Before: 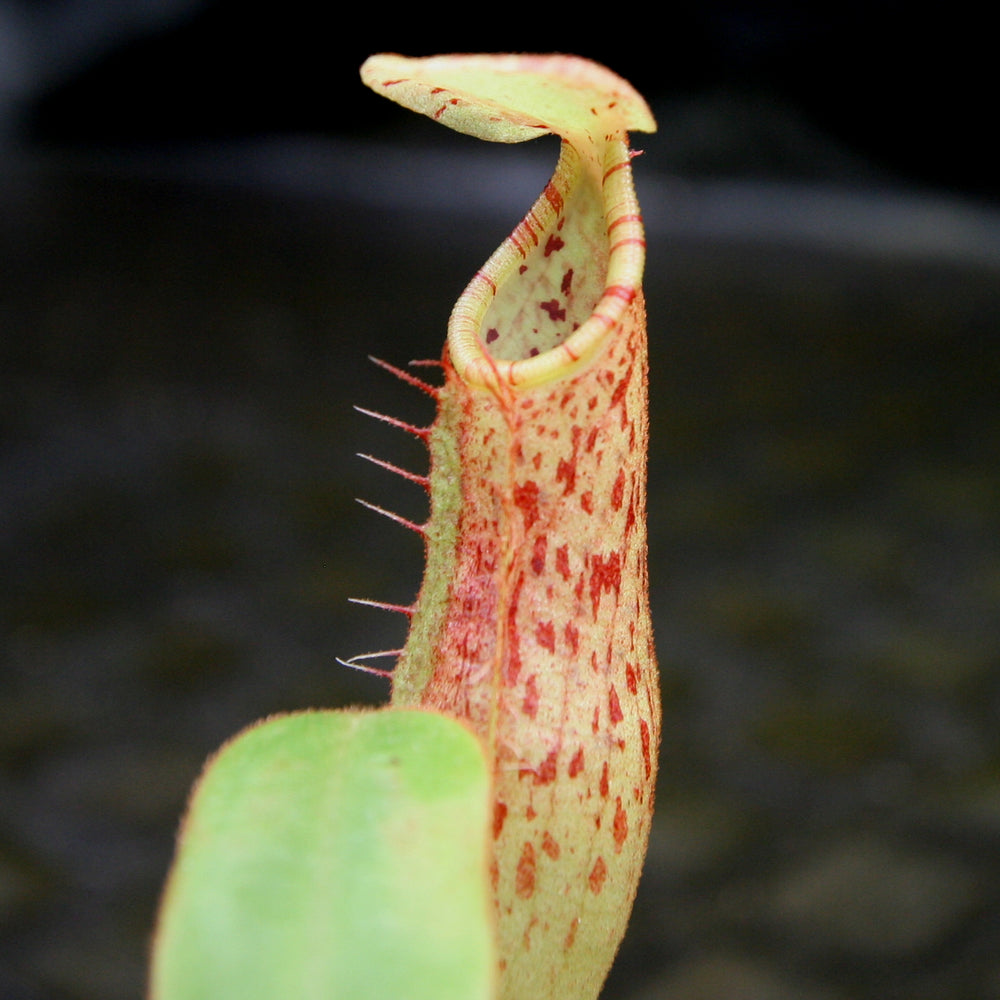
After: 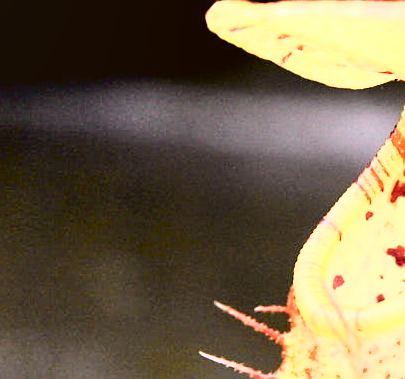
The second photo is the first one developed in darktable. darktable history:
sharpen: amount 0.2
color balance rgb: on, module defaults
crop: left 15.452%, top 5.459%, right 43.956%, bottom 56.62%
shadows and highlights: low approximation 0.01, soften with gaussian
color correction: highlights a* 6.27, highlights b* 8.19, shadows a* 5.94, shadows b* 7.23, saturation 0.9
tone curve: curves: ch0 [(0, 0.023) (0.087, 0.065) (0.184, 0.168) (0.45, 0.54) (0.57, 0.683) (0.722, 0.825) (0.877, 0.948) (1, 1)]; ch1 [(0, 0) (0.388, 0.369) (0.44, 0.45) (0.495, 0.491) (0.534, 0.528) (0.657, 0.655) (1, 1)]; ch2 [(0, 0) (0.353, 0.317) (0.408, 0.427) (0.5, 0.497) (0.534, 0.544) (0.576, 0.605) (0.625, 0.631) (1, 1)], color space Lab, independent channels, preserve colors none
exposure: black level correction 0, exposure 2.138 EV, compensate exposure bias true, compensate highlight preservation false
